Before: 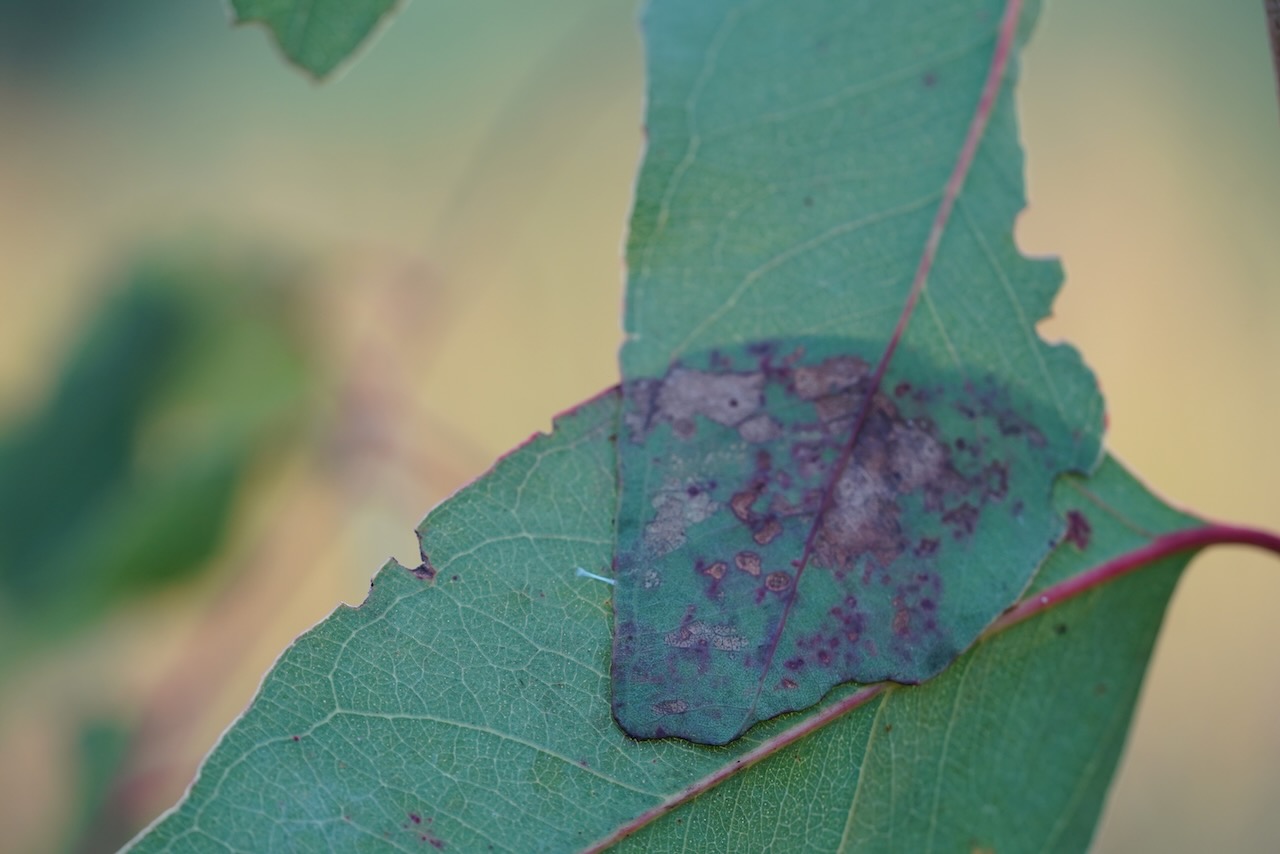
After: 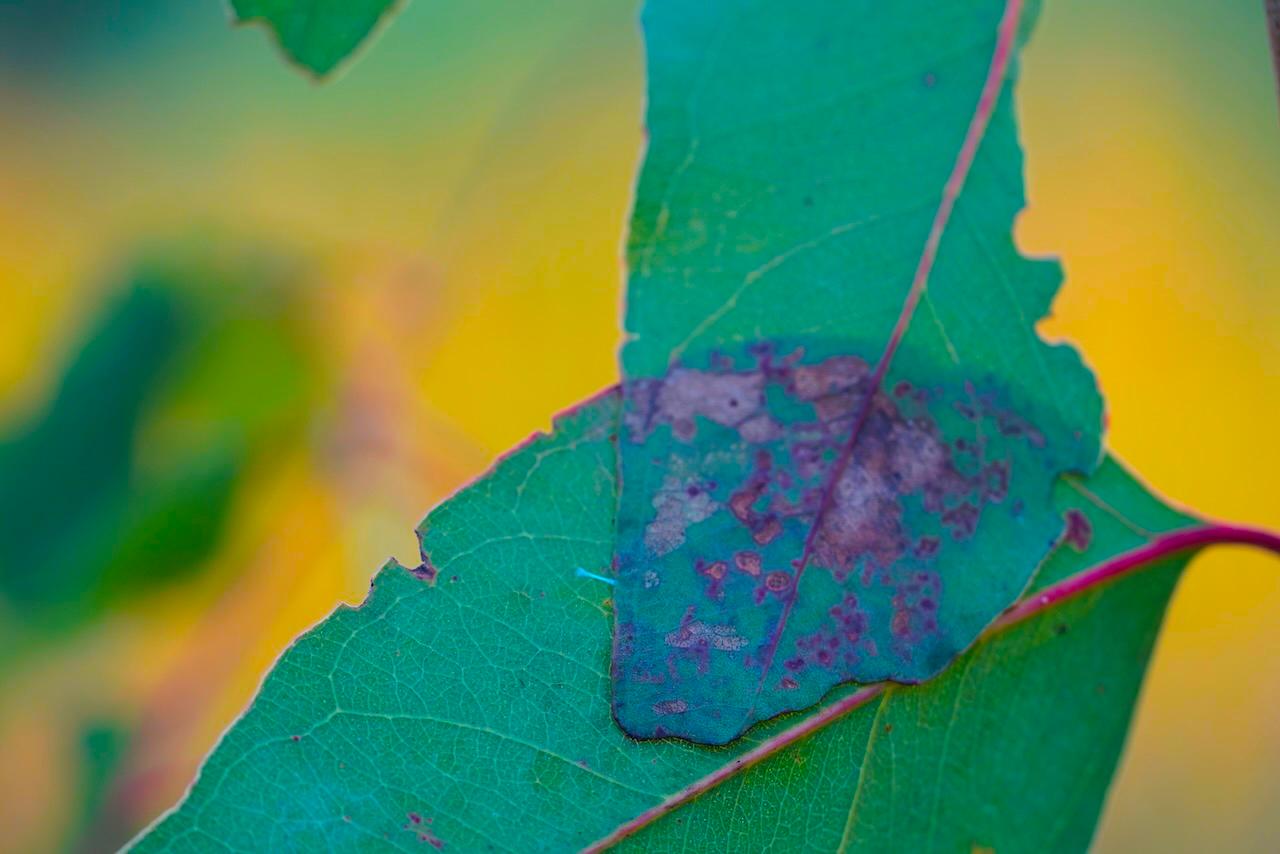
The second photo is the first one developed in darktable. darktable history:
color balance rgb: power › hue 62.55°, highlights gain › chroma 2.019%, highlights gain › hue 67.08°, linear chroma grading › highlights 99.966%, linear chroma grading › global chroma 23.744%, perceptual saturation grading › global saturation 19.952%
color correction: highlights a* 0.319, highlights b* 2.66, shadows a* -0.704, shadows b* -4.57
